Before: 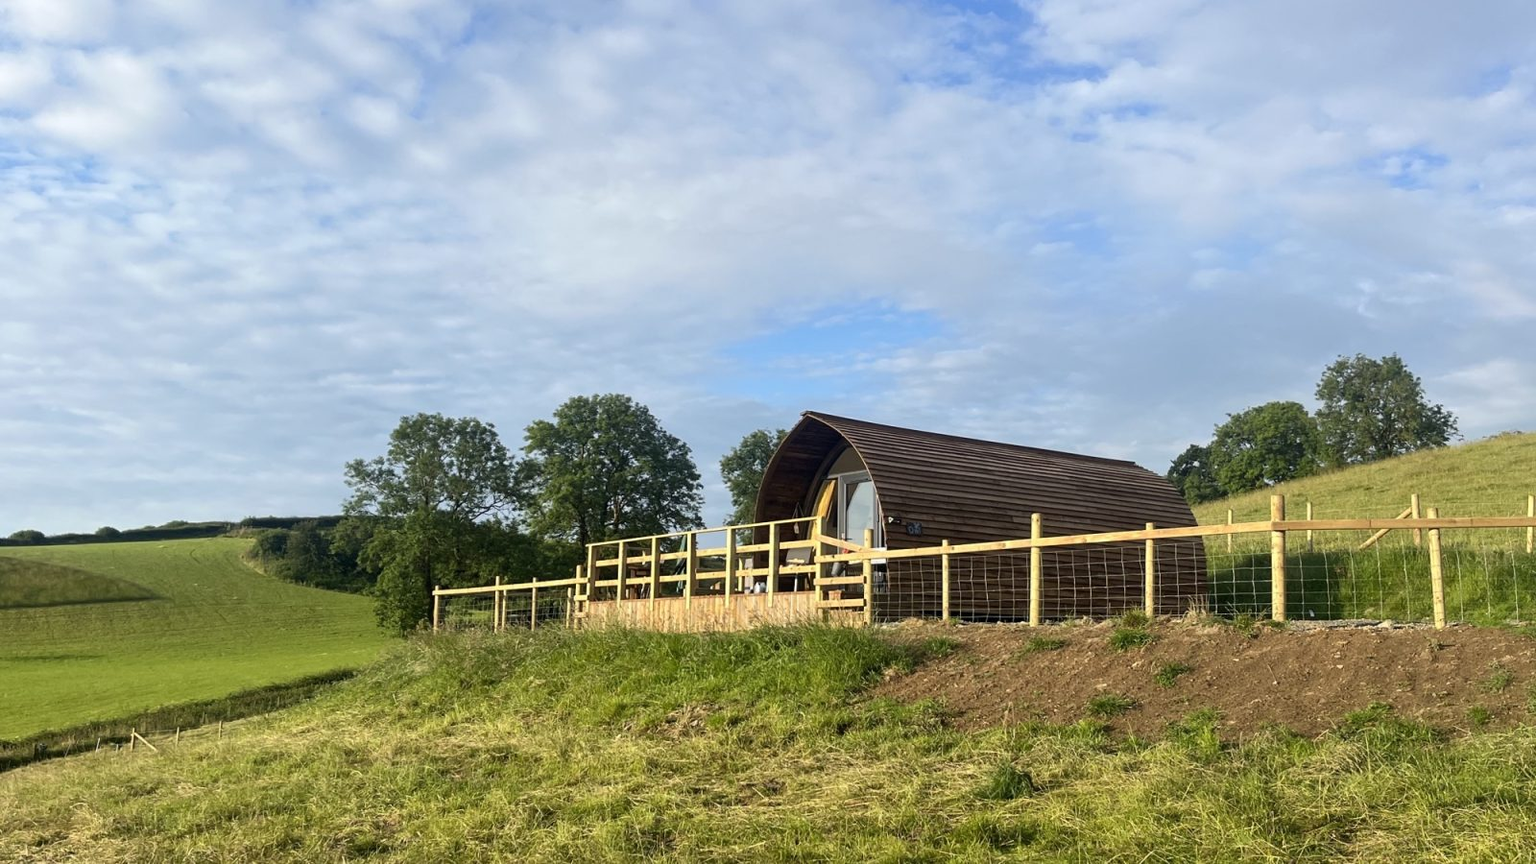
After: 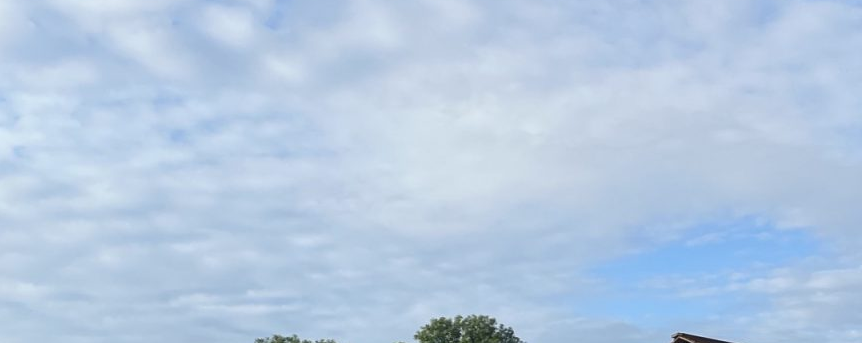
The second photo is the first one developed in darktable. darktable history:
crop: left 10.137%, top 10.657%, right 35.972%, bottom 51.145%
color correction: highlights b* -0.031
